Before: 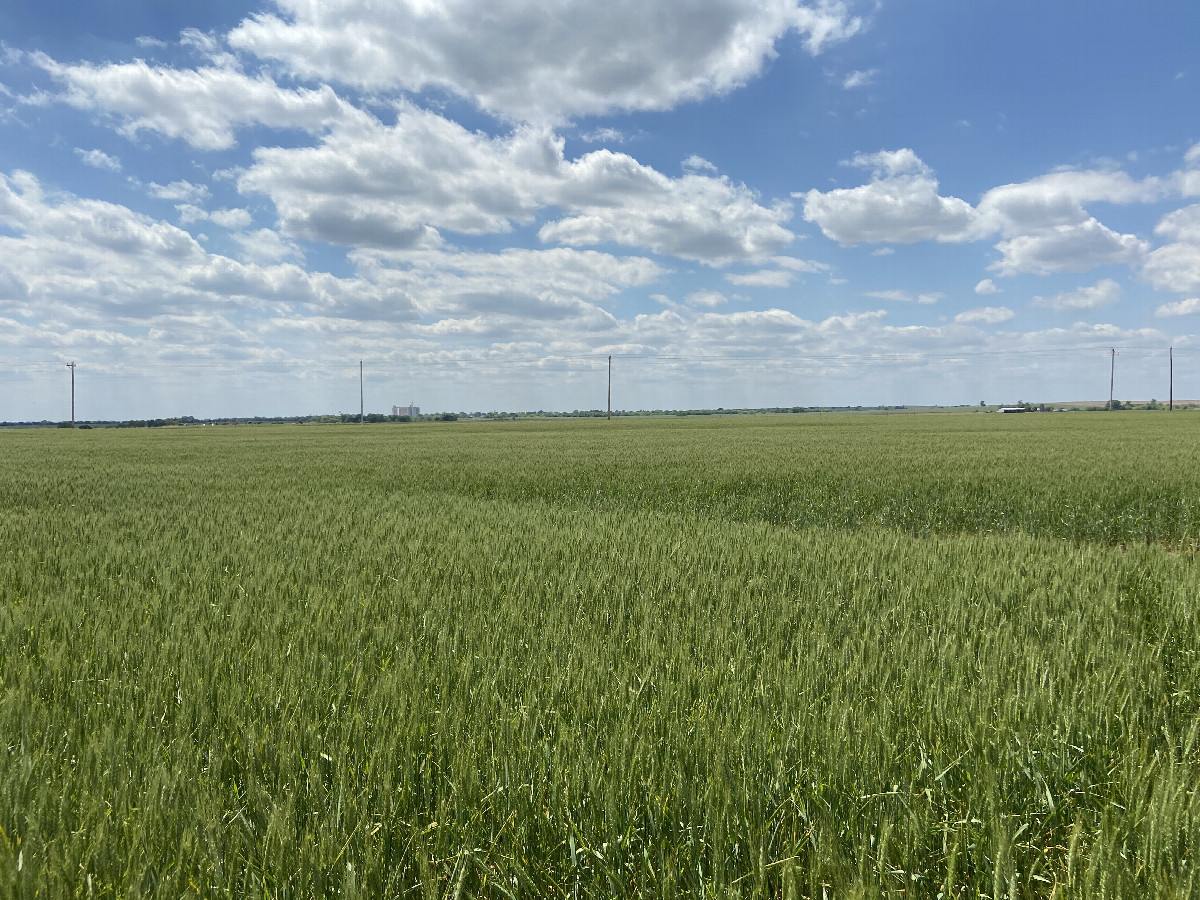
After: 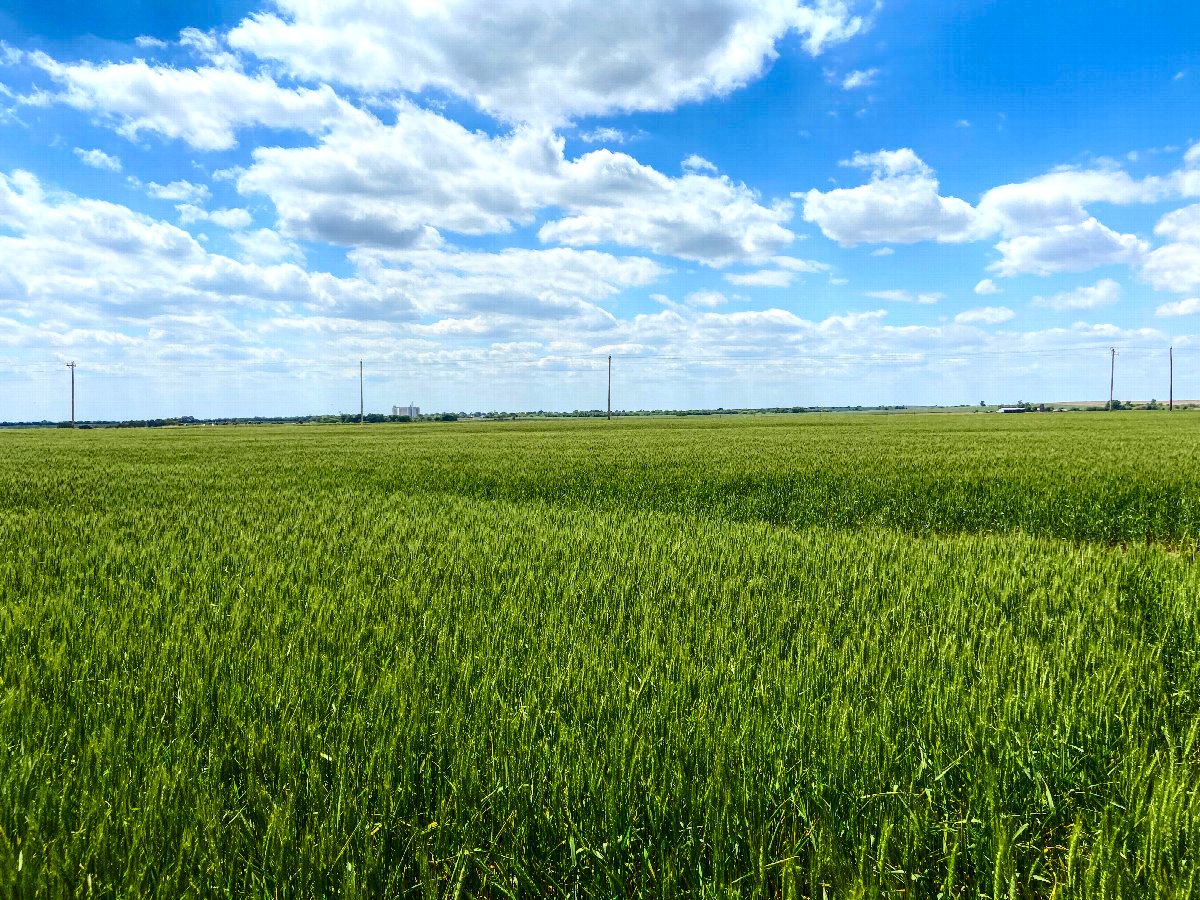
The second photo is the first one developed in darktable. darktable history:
local contrast: highlights 61%, detail 143%, midtone range 0.433
contrast brightness saturation: contrast 0.265, brightness 0.011, saturation 0.873
shadows and highlights: shadows -68.89, highlights 34.25, soften with gaussian
